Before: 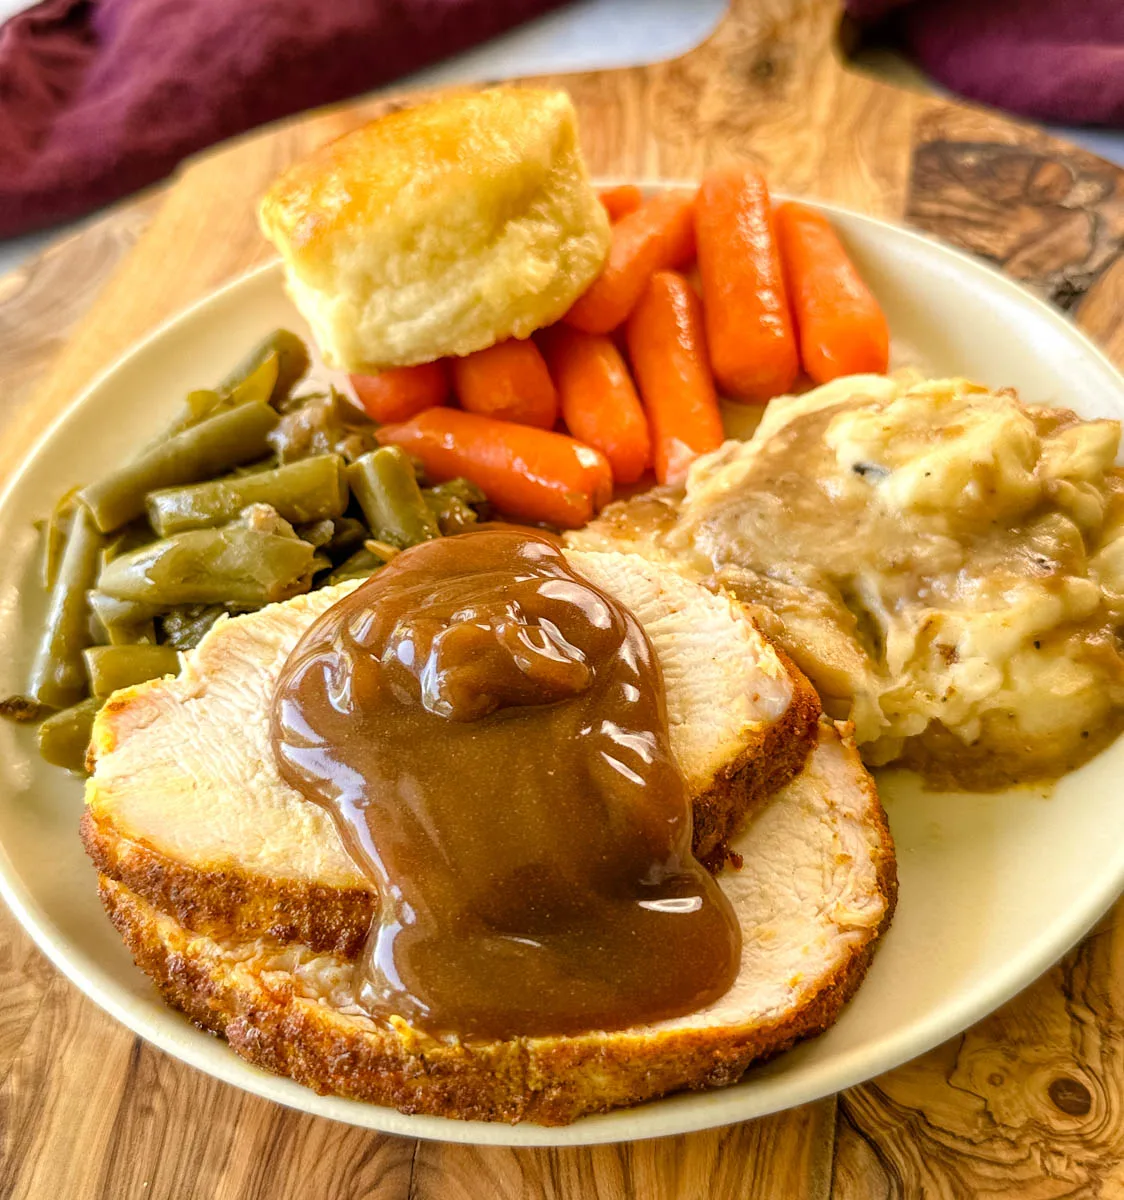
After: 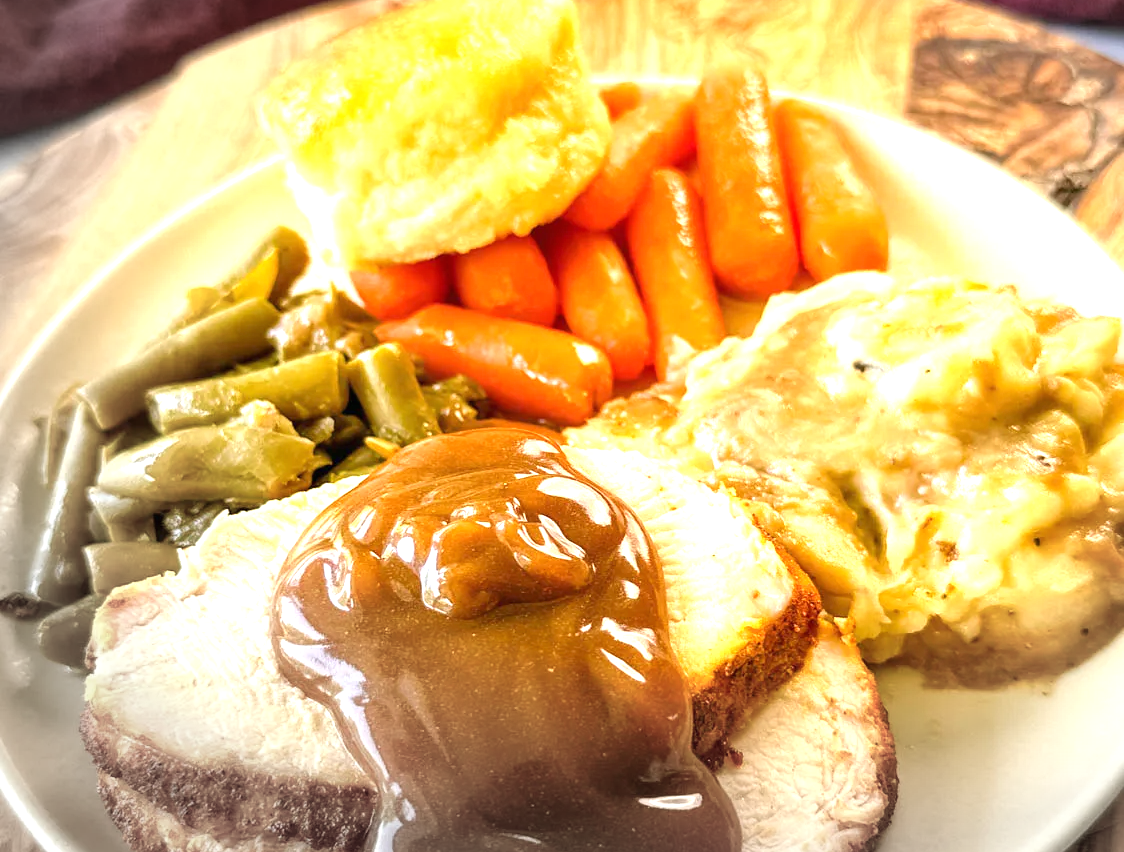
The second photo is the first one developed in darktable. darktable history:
exposure: black level correction 0, exposure 1.107 EV, compensate highlight preservation false
vignetting: saturation -0.646, center (0.219, -0.236), automatic ratio true
crop and rotate: top 8.615%, bottom 20.344%
